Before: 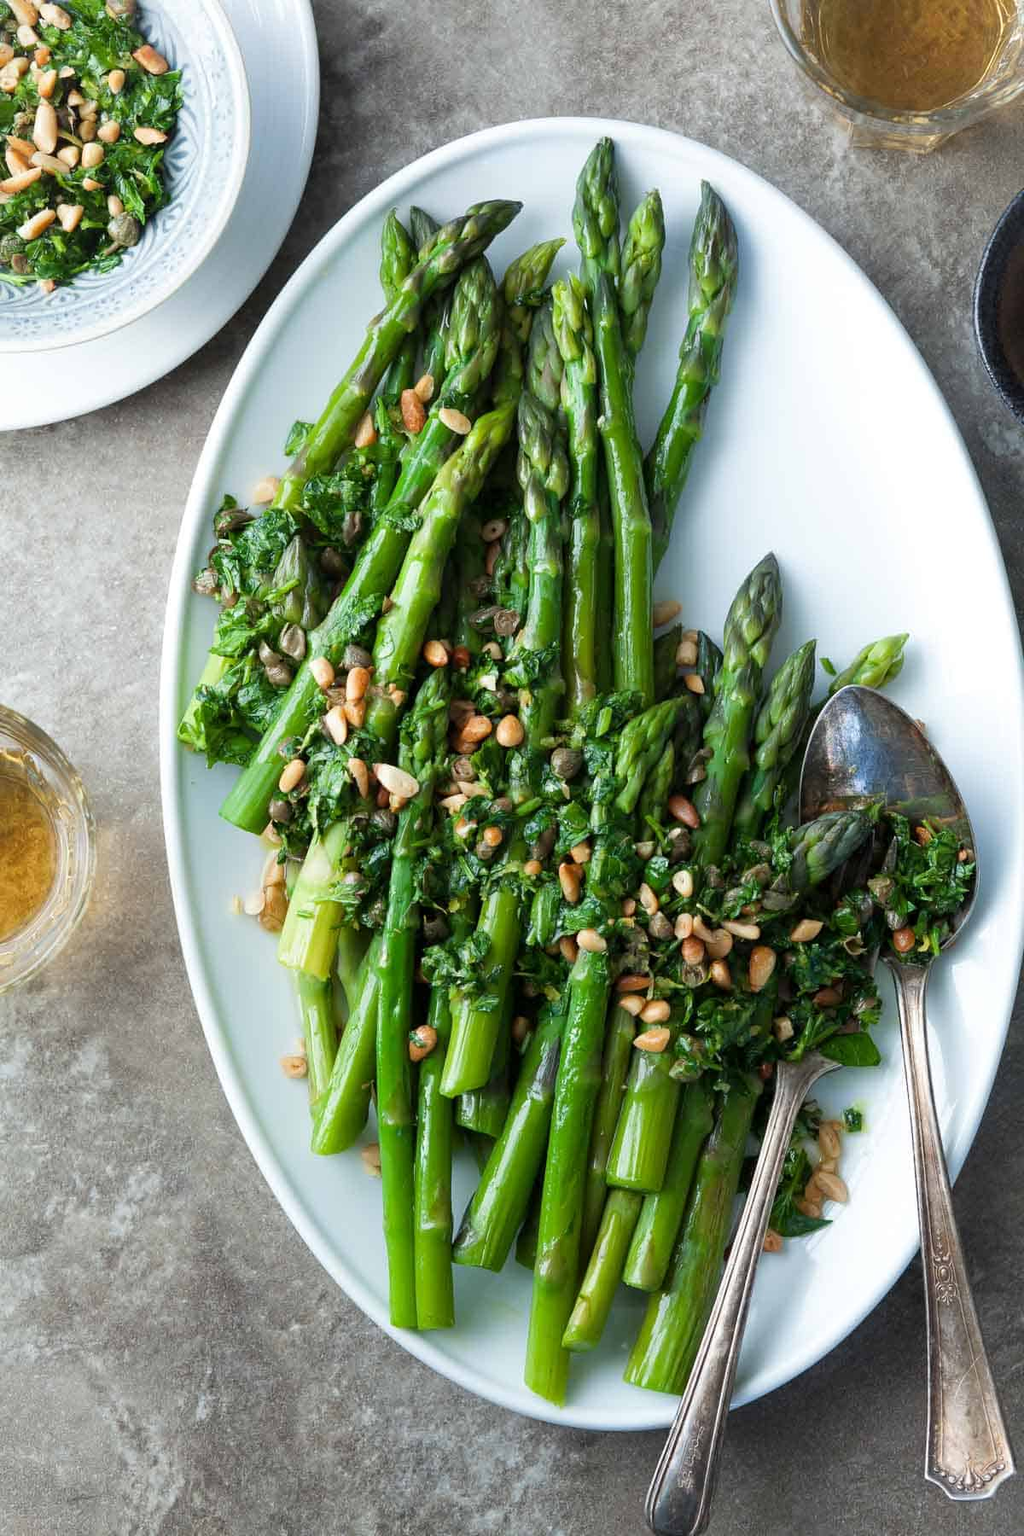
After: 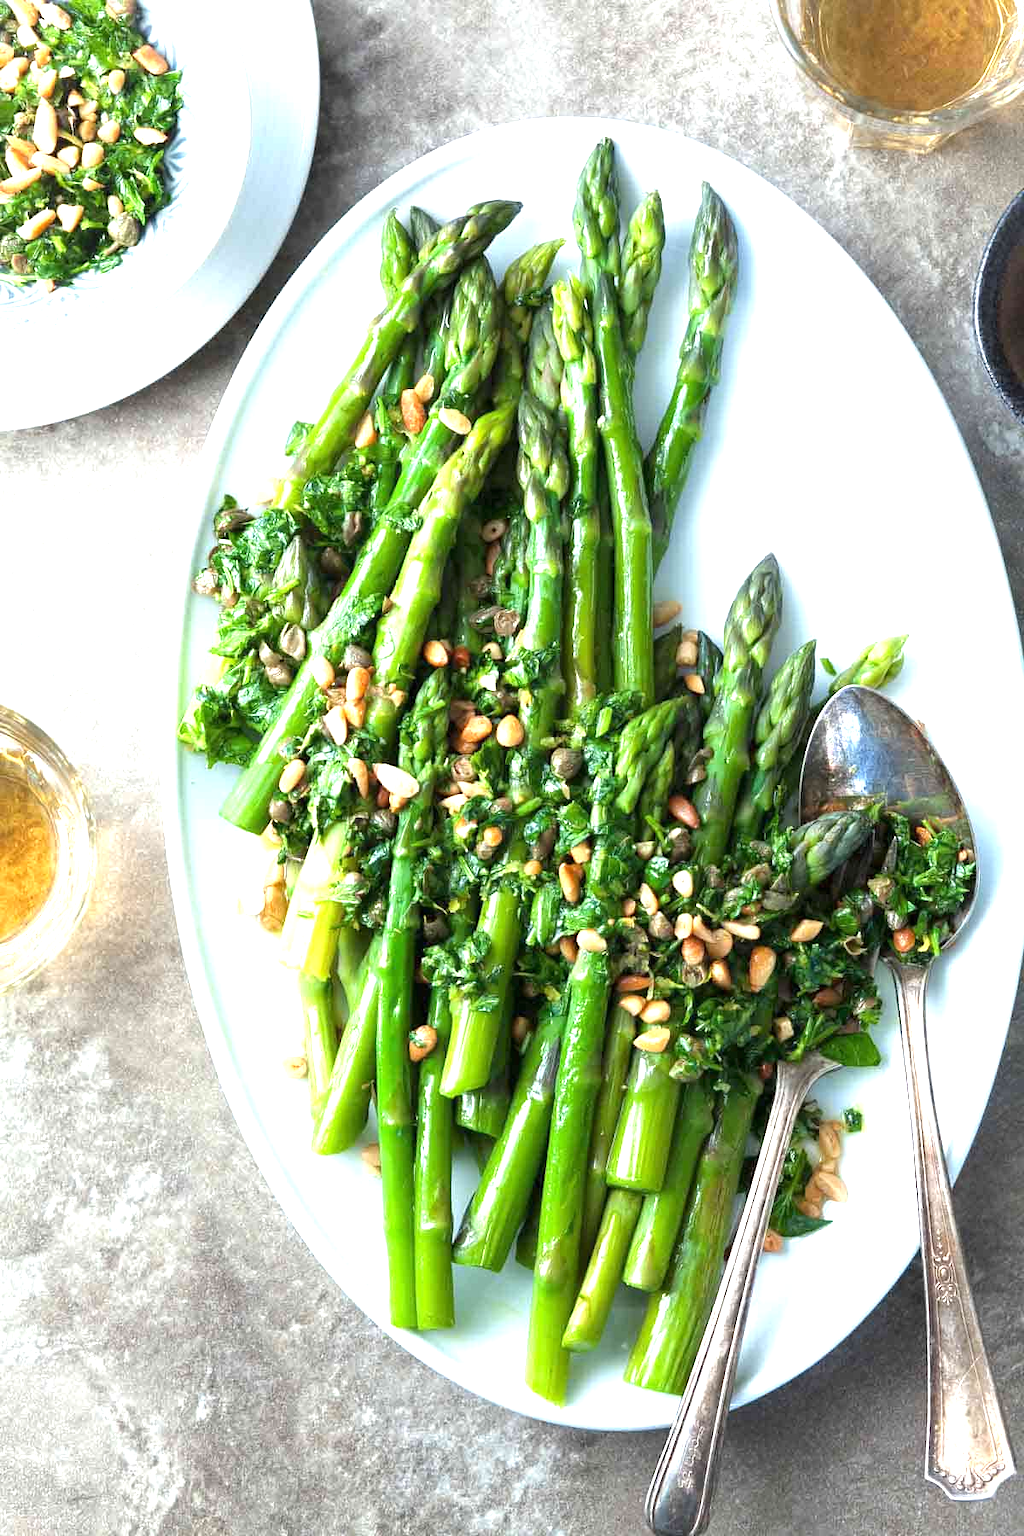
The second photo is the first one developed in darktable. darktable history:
tone equalizer: edges refinement/feathering 500, mask exposure compensation -1.57 EV, preserve details no
exposure: black level correction 0, exposure 1.199 EV, compensate highlight preservation false
